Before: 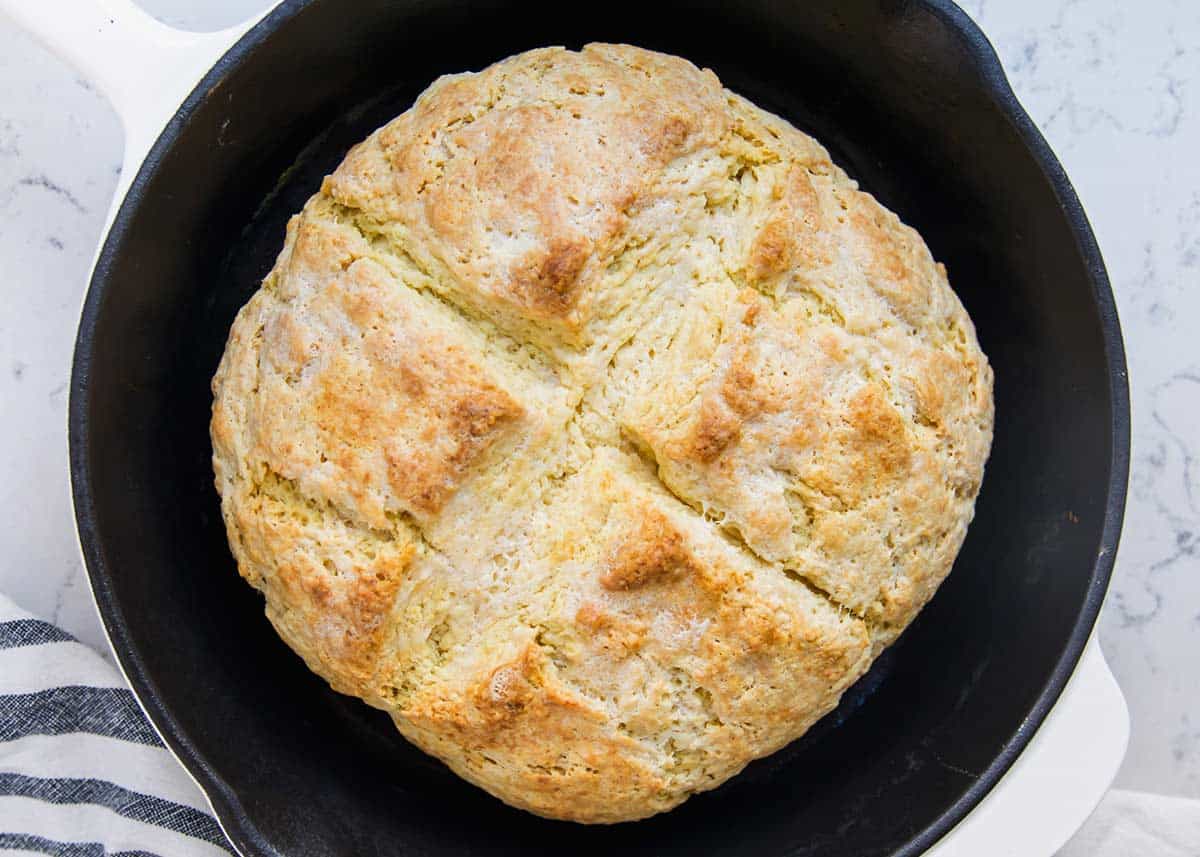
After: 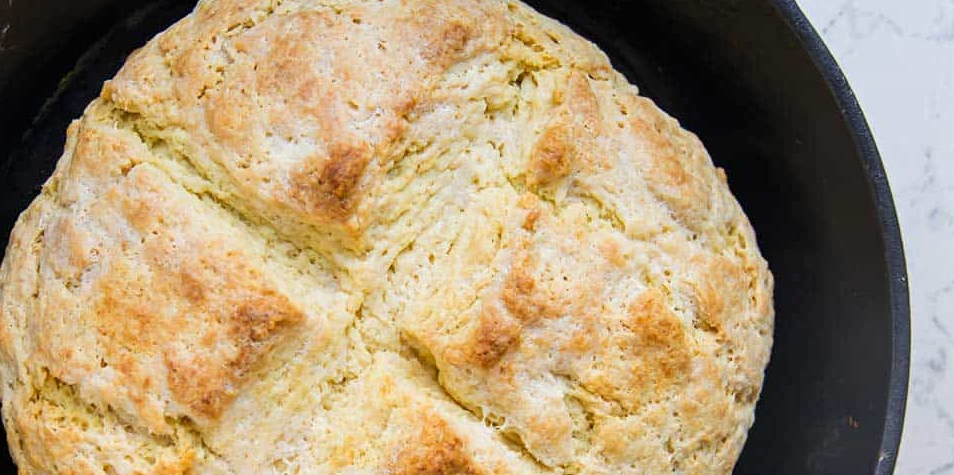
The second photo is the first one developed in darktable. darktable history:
crop: left 18.416%, top 11.12%, right 2.072%, bottom 33.422%
